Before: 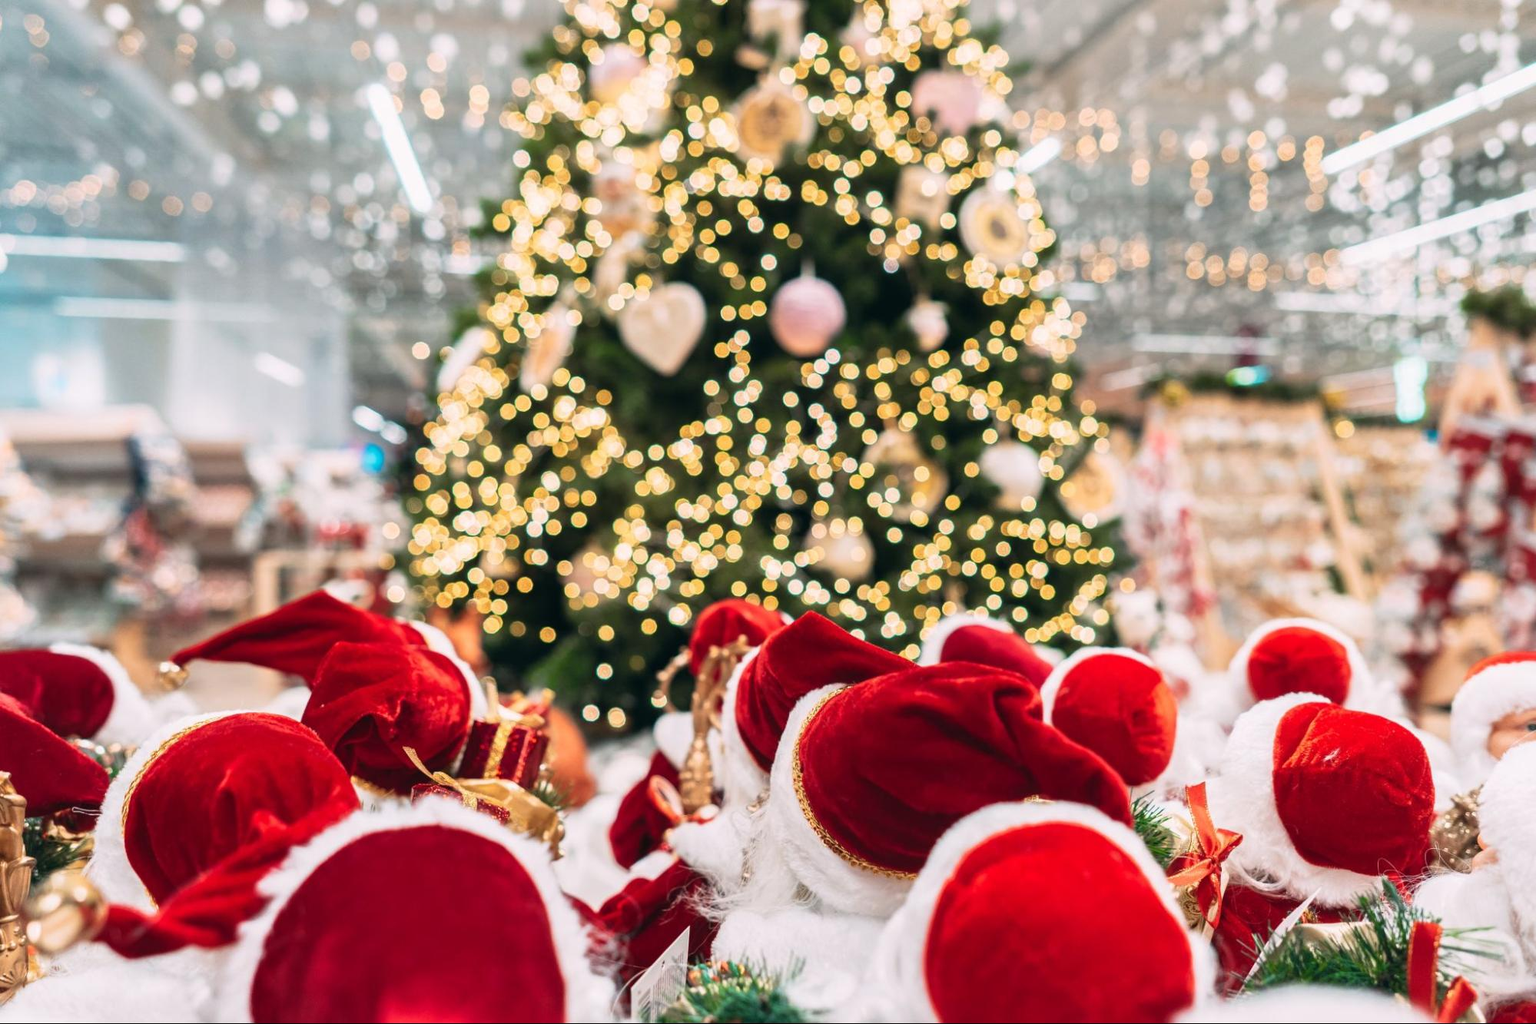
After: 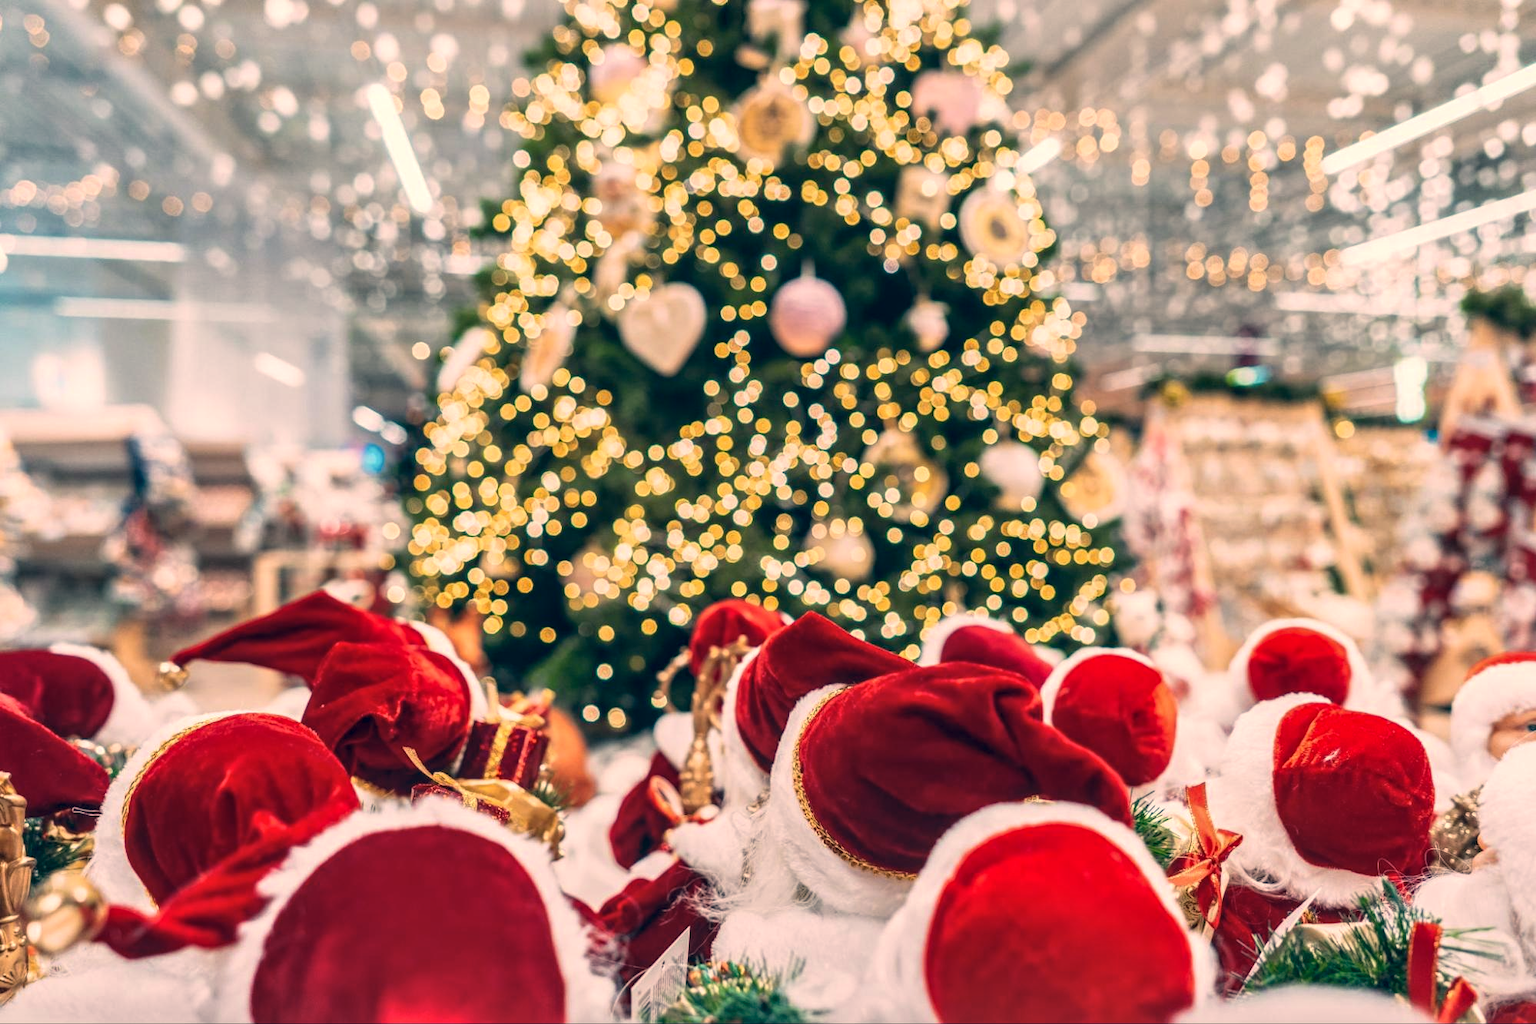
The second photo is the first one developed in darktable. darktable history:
color correction: highlights a* 10.32, highlights b* 14.66, shadows a* -9.59, shadows b* -15.02
local contrast: detail 130%
